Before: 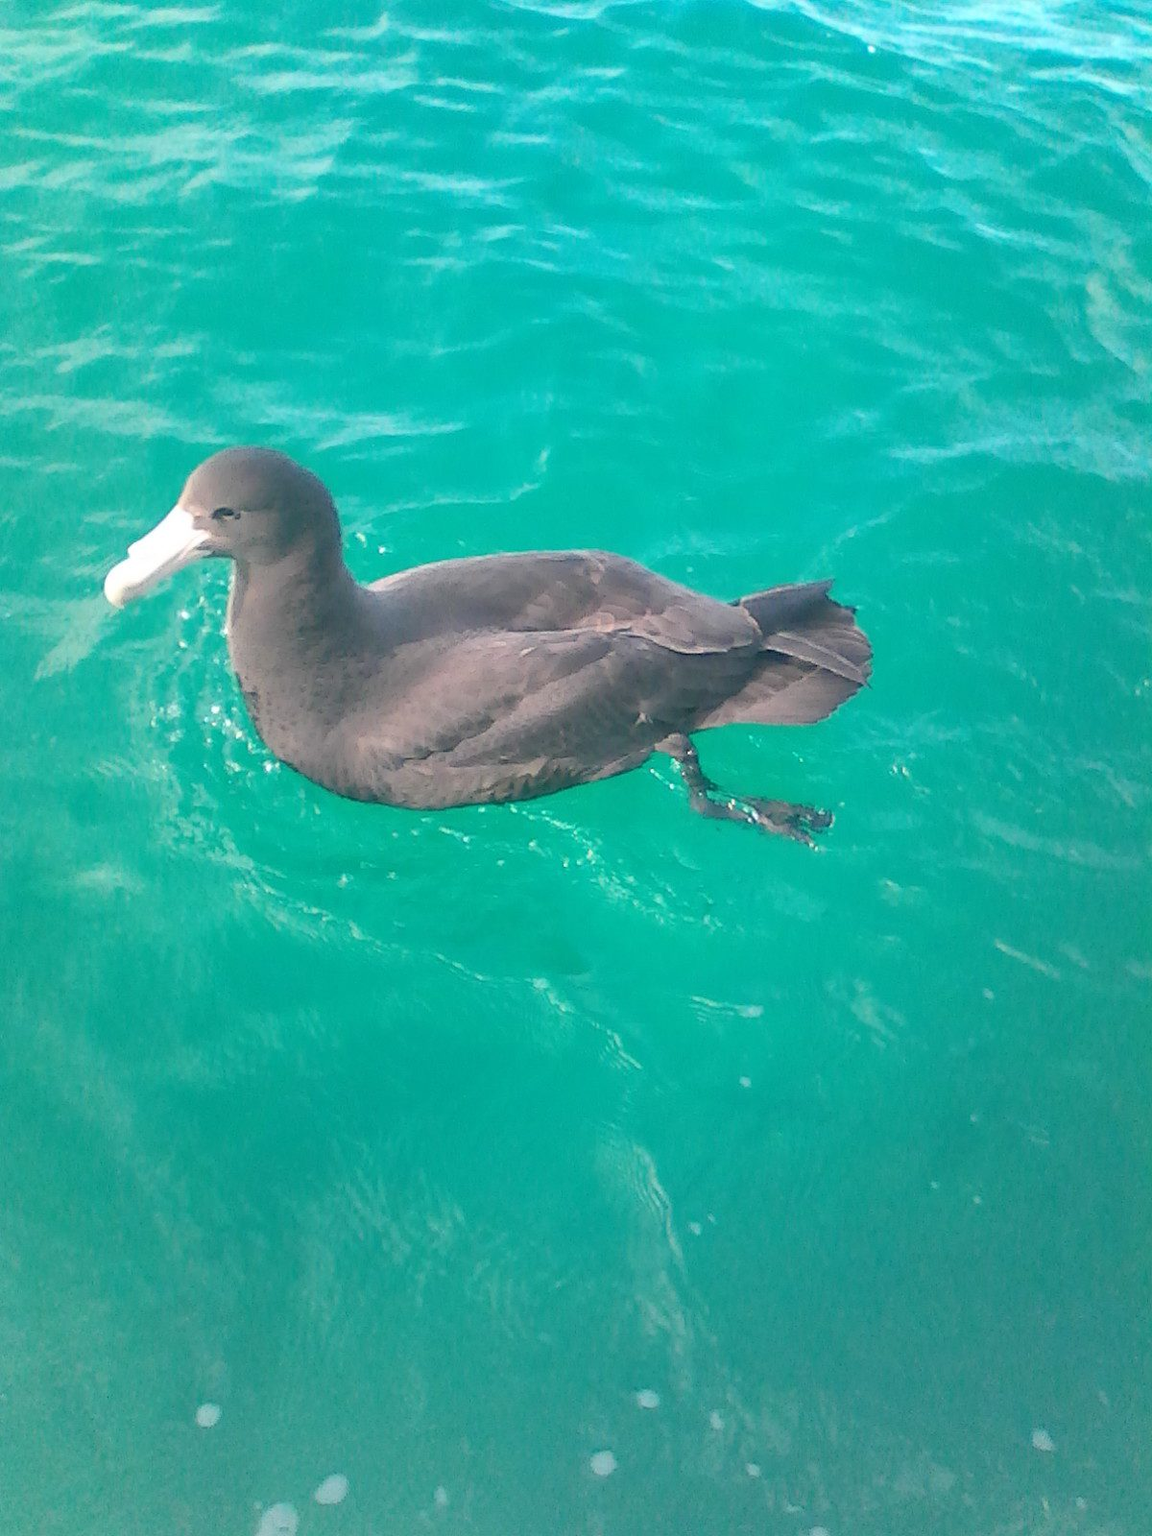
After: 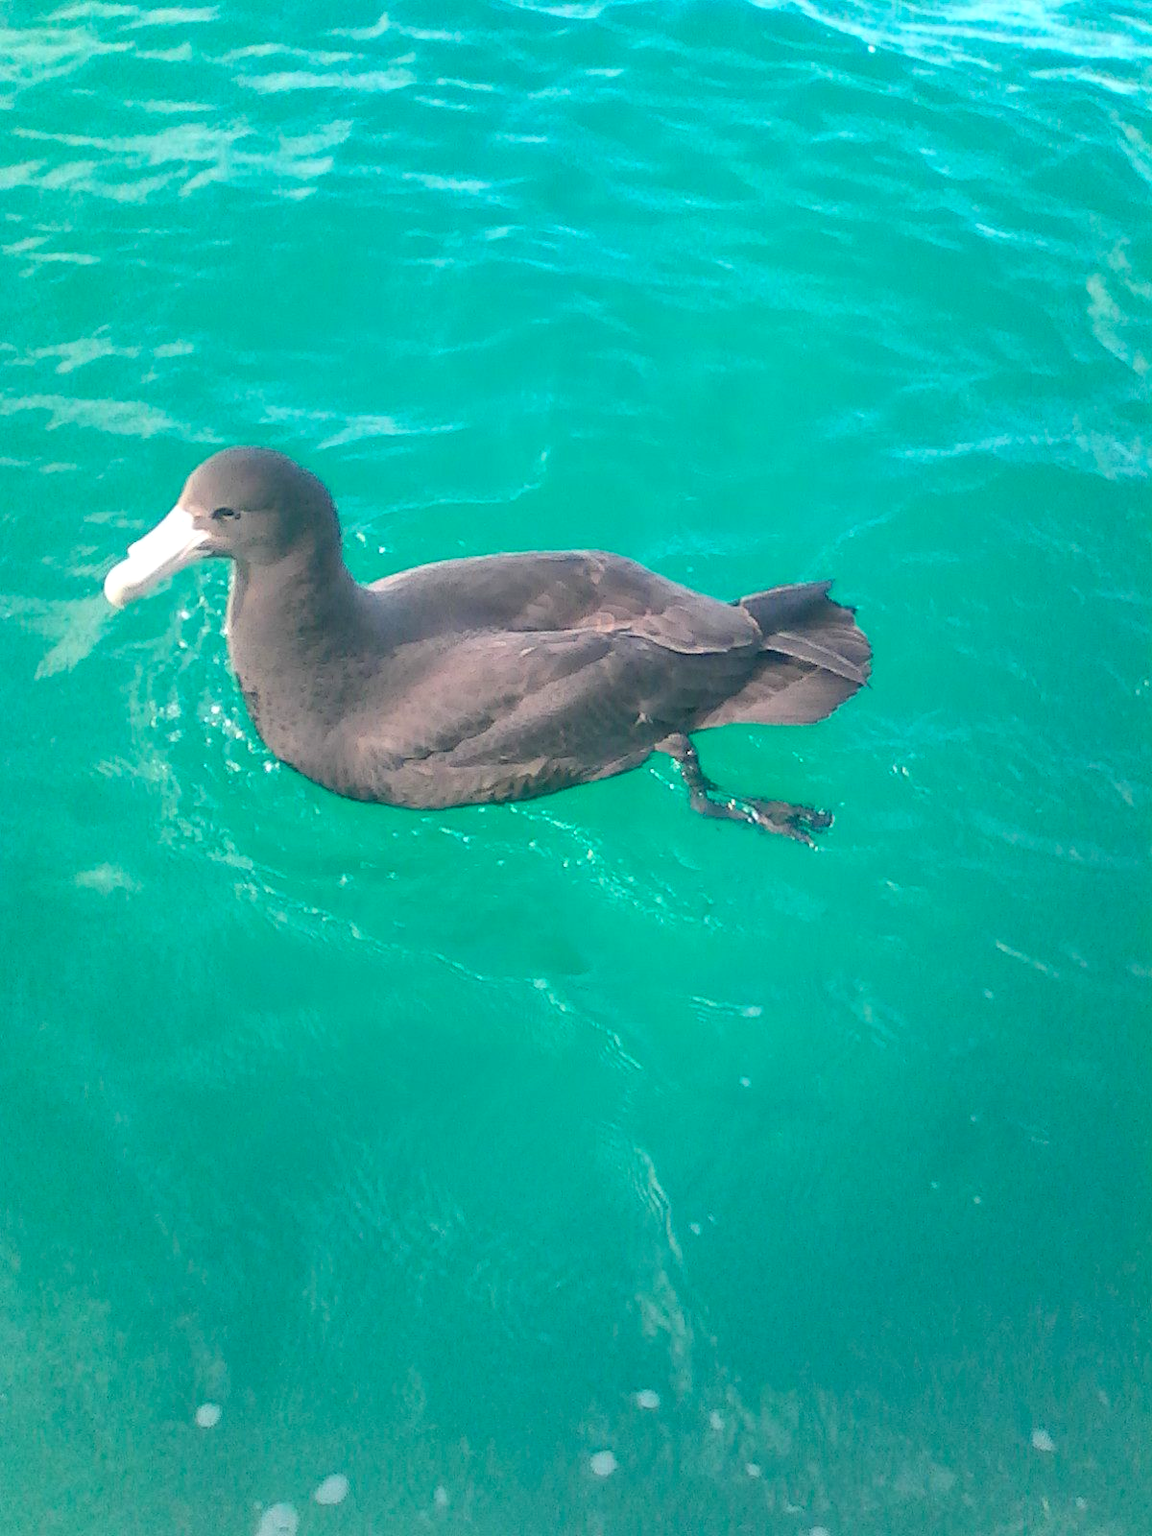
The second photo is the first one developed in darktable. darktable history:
levels: black 0.015%
contrast brightness saturation: contrast 0.038, saturation 0.153
local contrast: highlights 107%, shadows 97%, detail 119%, midtone range 0.2
